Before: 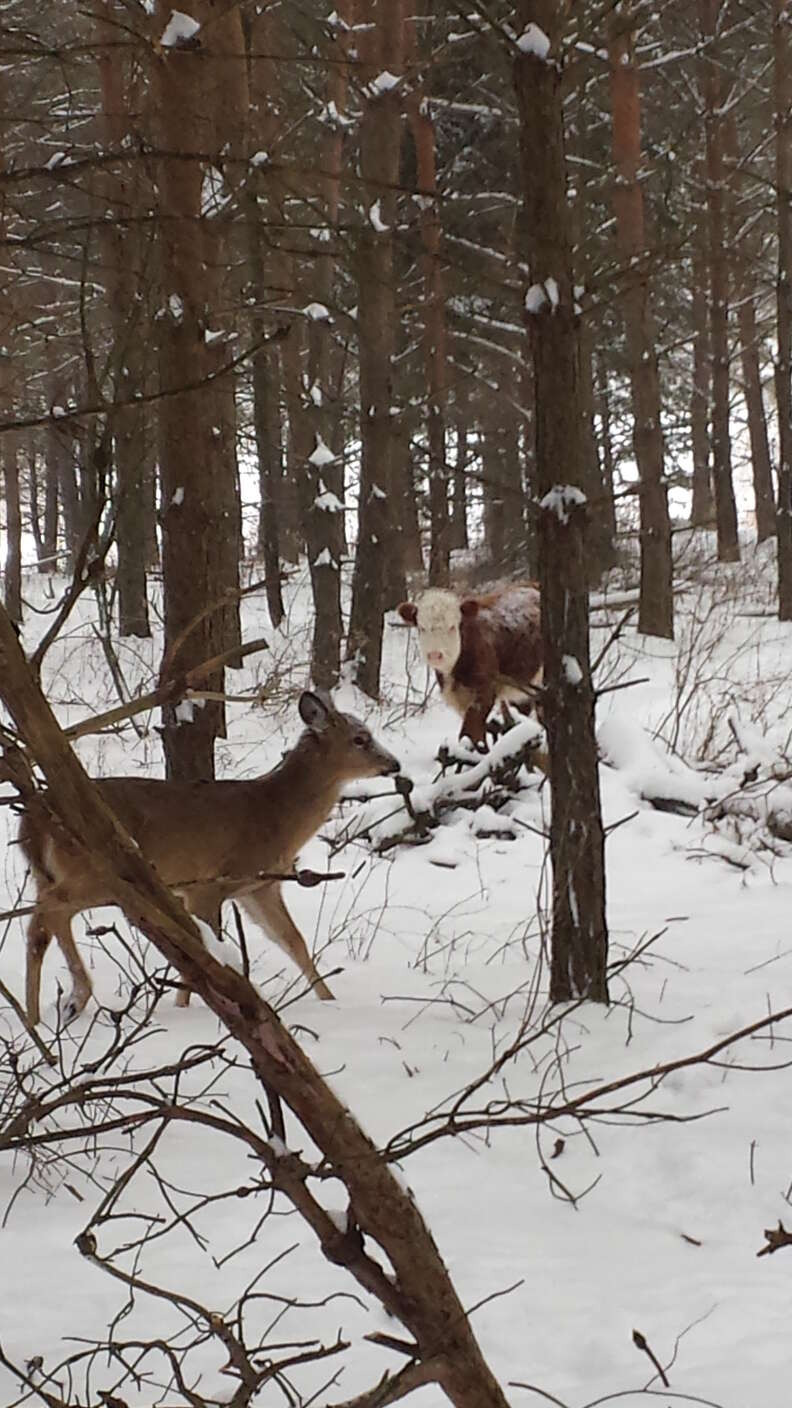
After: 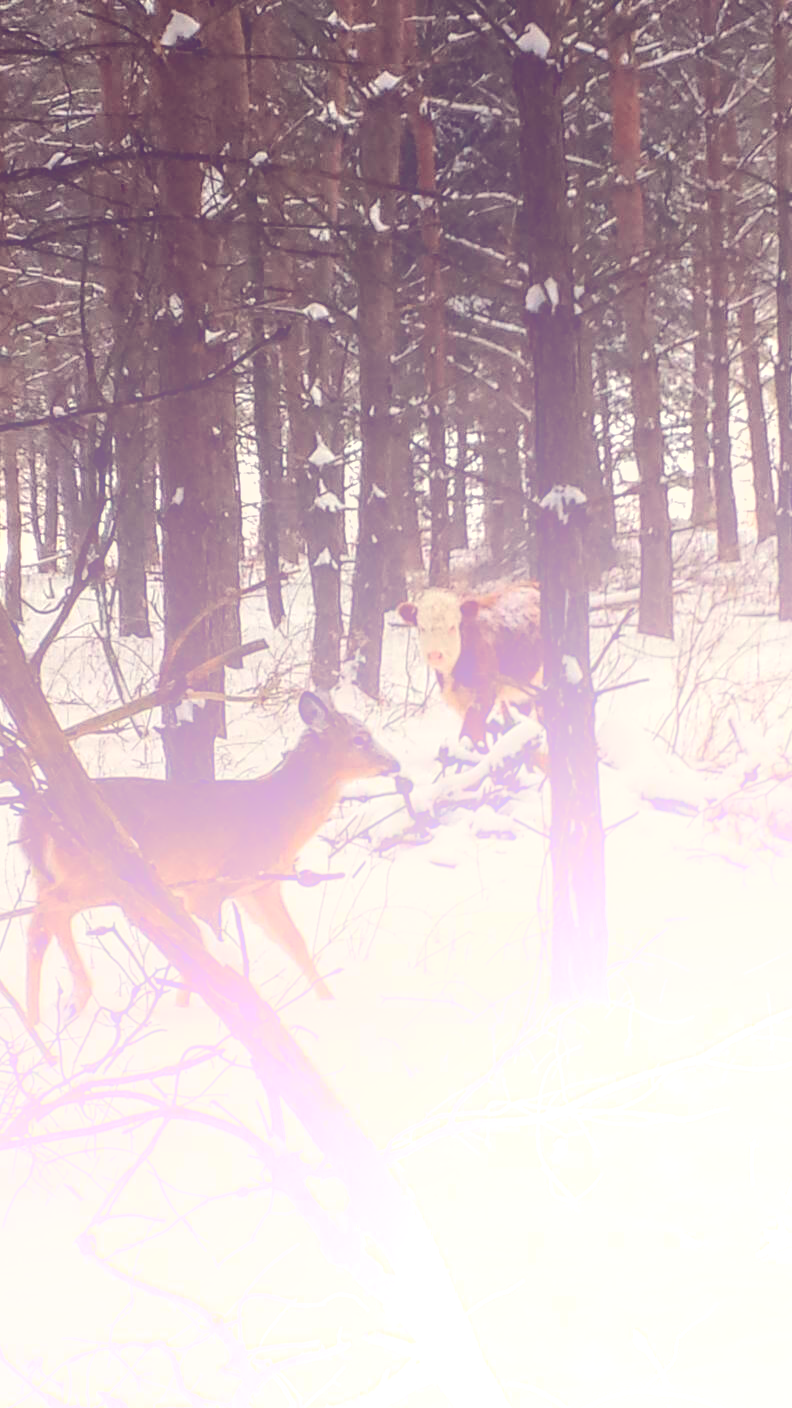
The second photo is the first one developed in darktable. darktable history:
fill light: exposure -2 EV, width 8.6
color balance: lift [1.001, 0.997, 0.99, 1.01], gamma [1.007, 1, 0.975, 1.025], gain [1, 1.065, 1.052, 0.935], contrast 13.25%
local contrast: detail 130%
bloom: size 70%, threshold 25%, strength 70%
